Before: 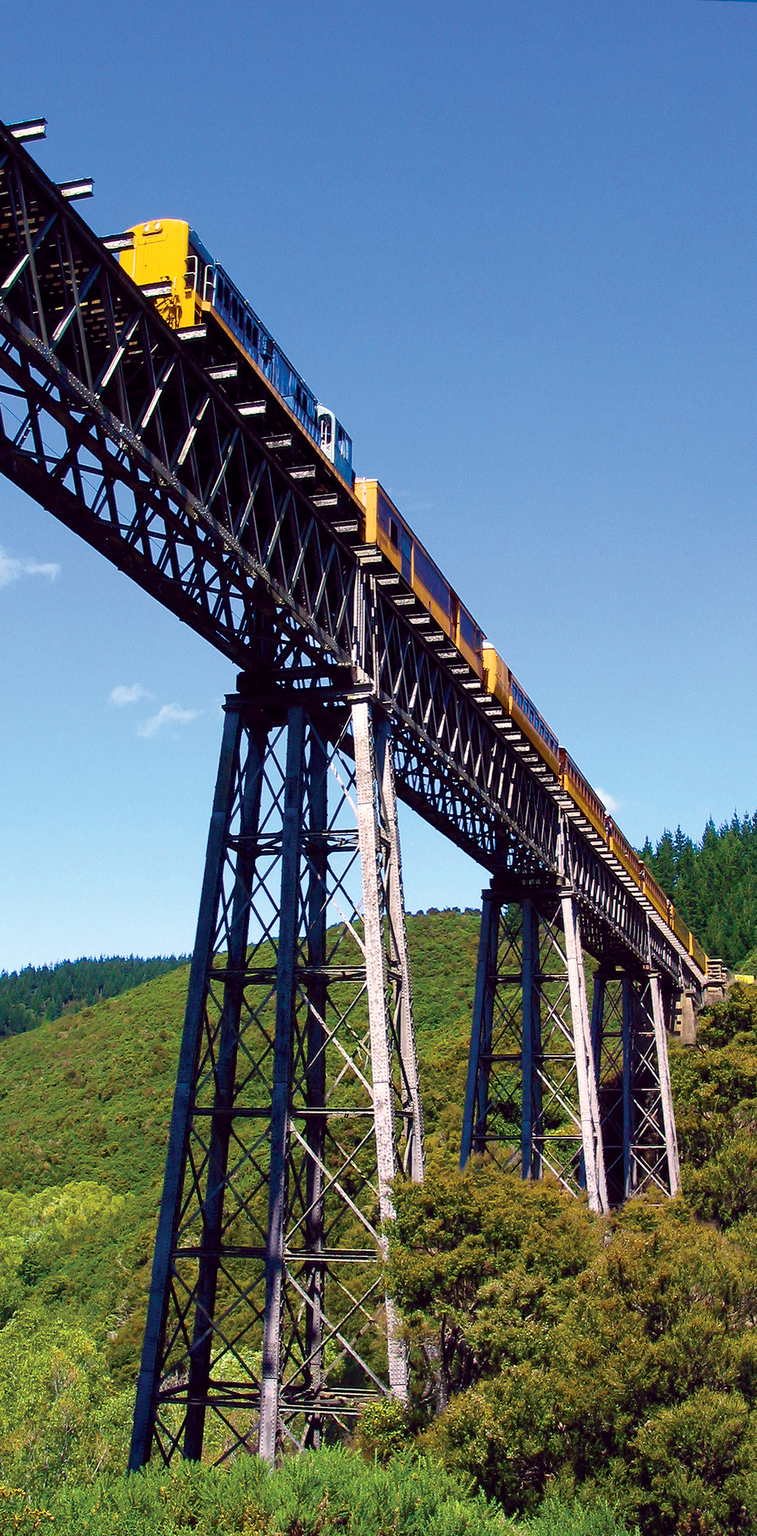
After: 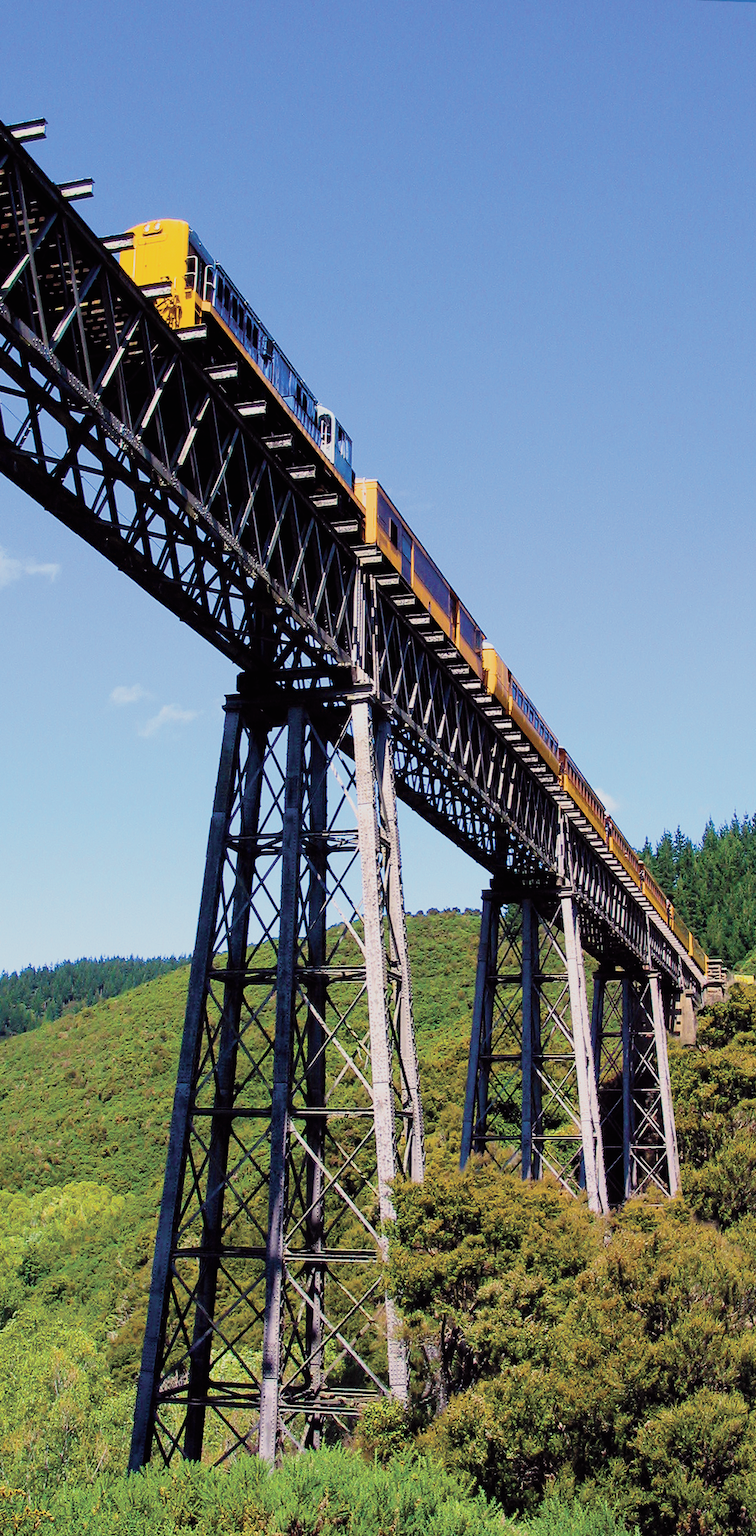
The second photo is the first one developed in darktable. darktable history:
contrast brightness saturation: brightness 0.149
filmic rgb: black relative exposure -7.65 EV, white relative exposure 4.56 EV, hardness 3.61, contrast 1.059
